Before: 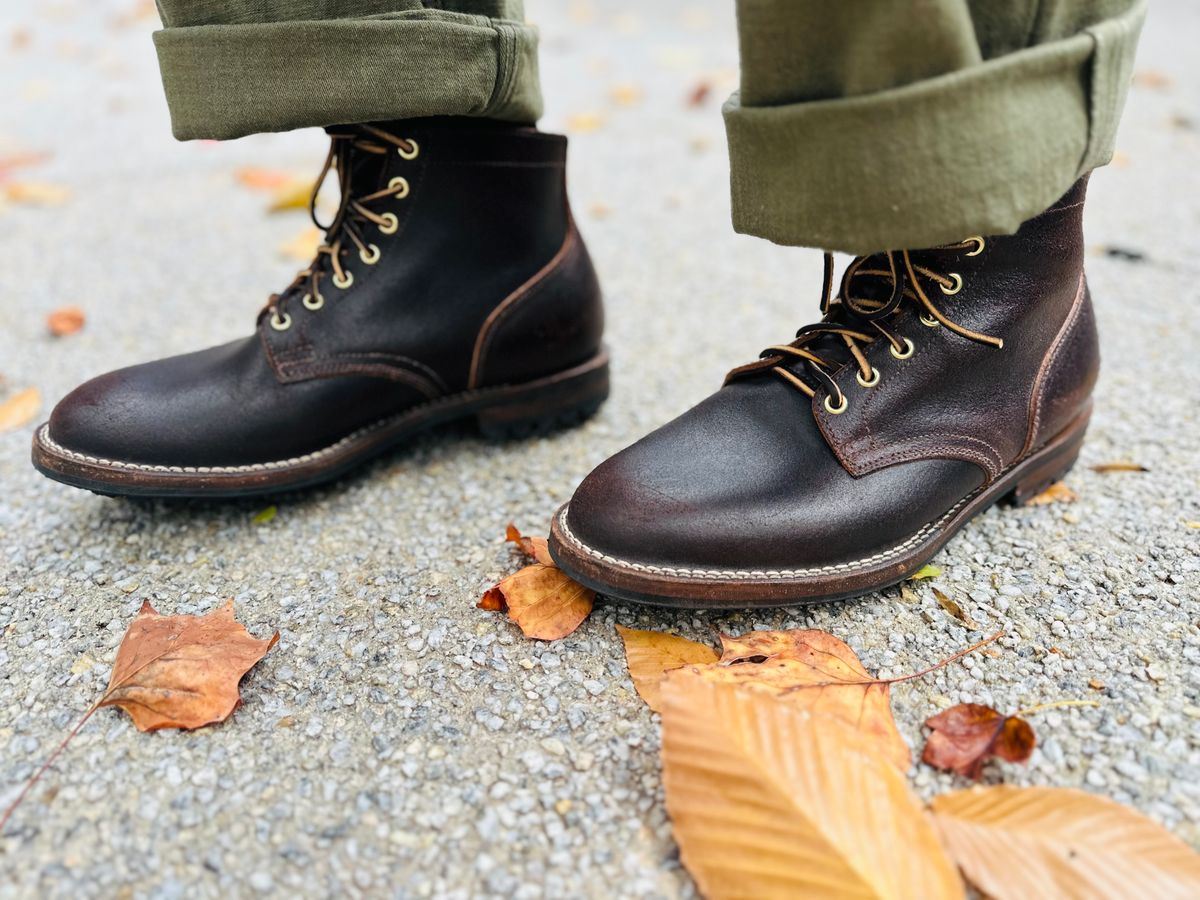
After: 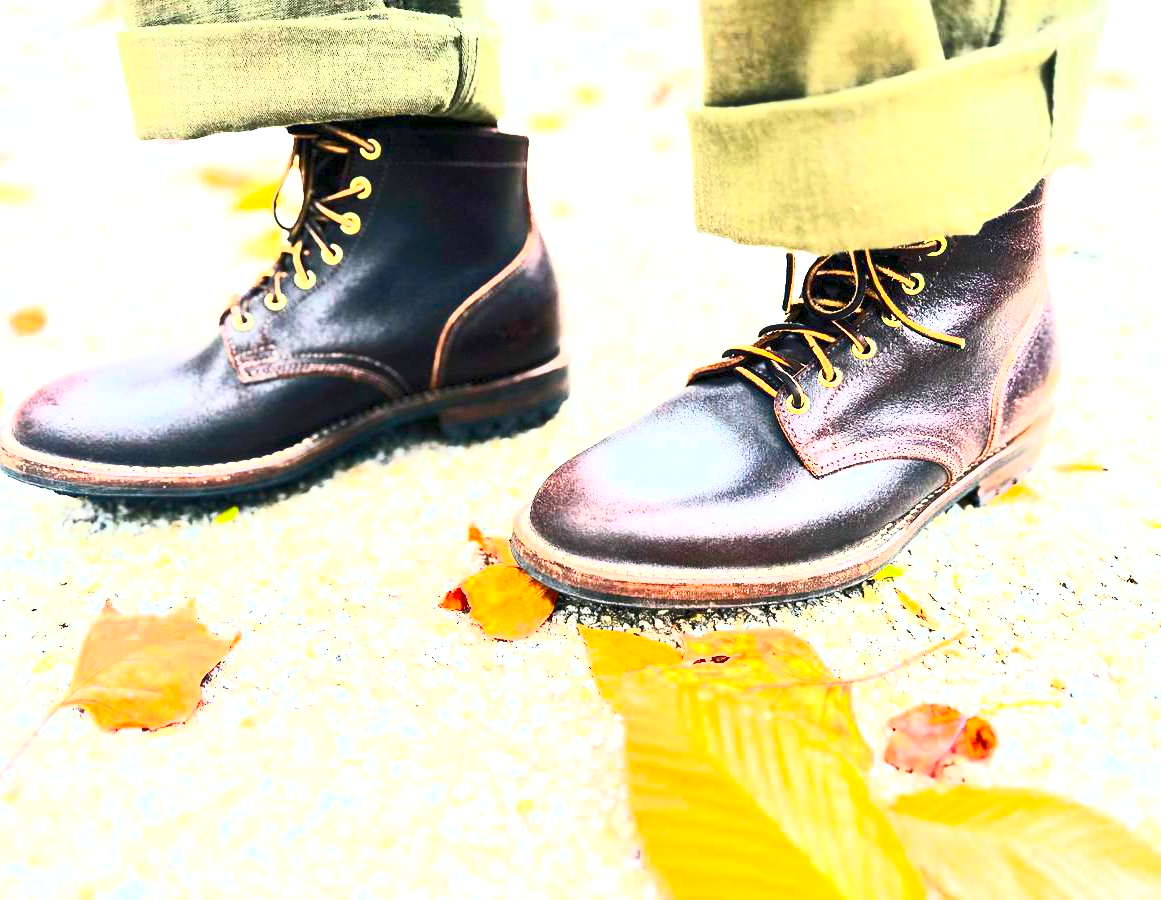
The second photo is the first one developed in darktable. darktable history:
crop and rotate: left 3.238%
exposure: black level correction 0.001, exposure 1.84 EV, compensate highlight preservation false
contrast brightness saturation: contrast 0.83, brightness 0.59, saturation 0.59
